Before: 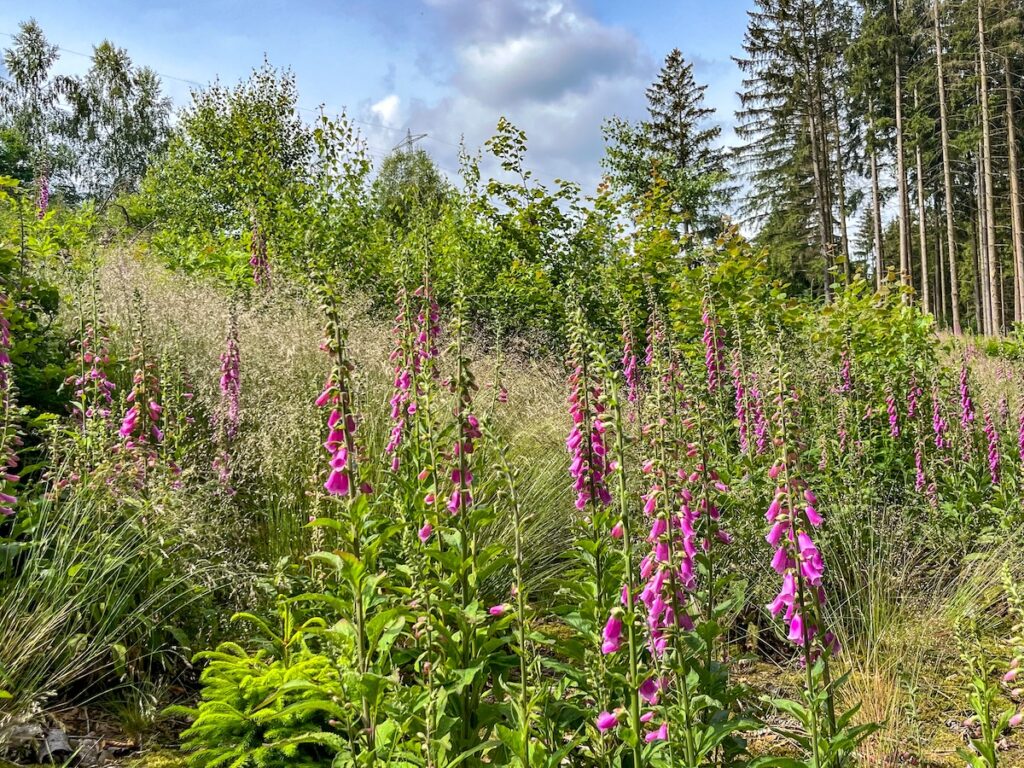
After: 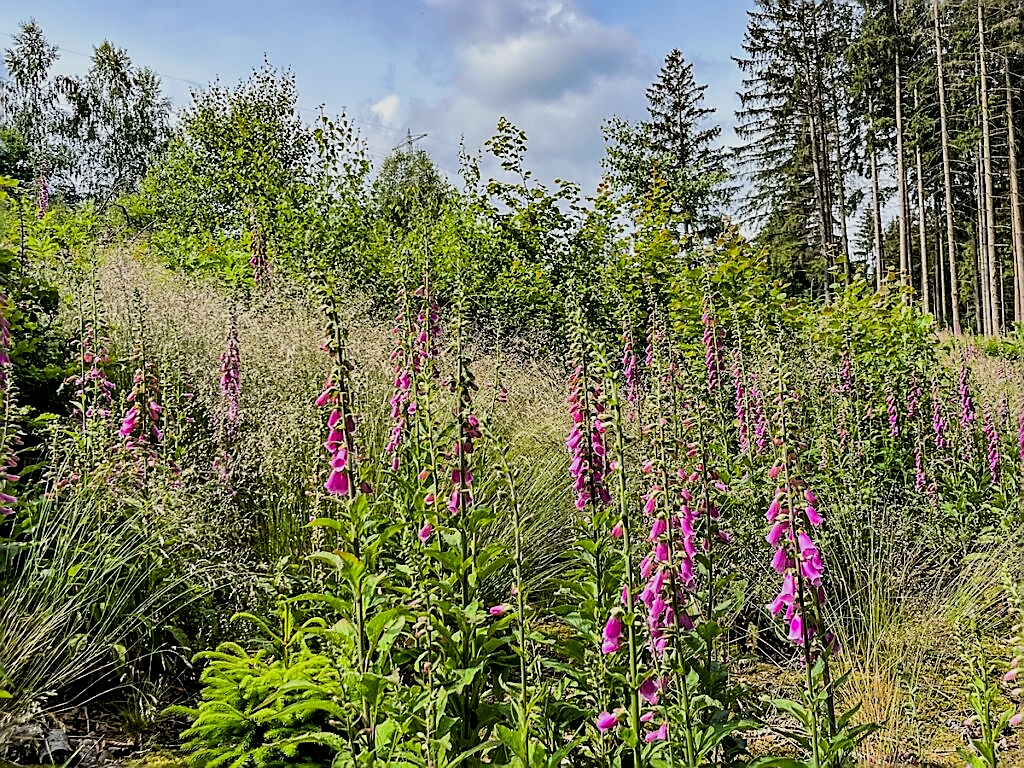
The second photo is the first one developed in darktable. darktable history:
sharpen: radius 1.4, amount 1.25, threshold 0.7
filmic rgb: black relative exposure -5 EV, hardness 2.88, contrast 1.2
vibrance: on, module defaults
